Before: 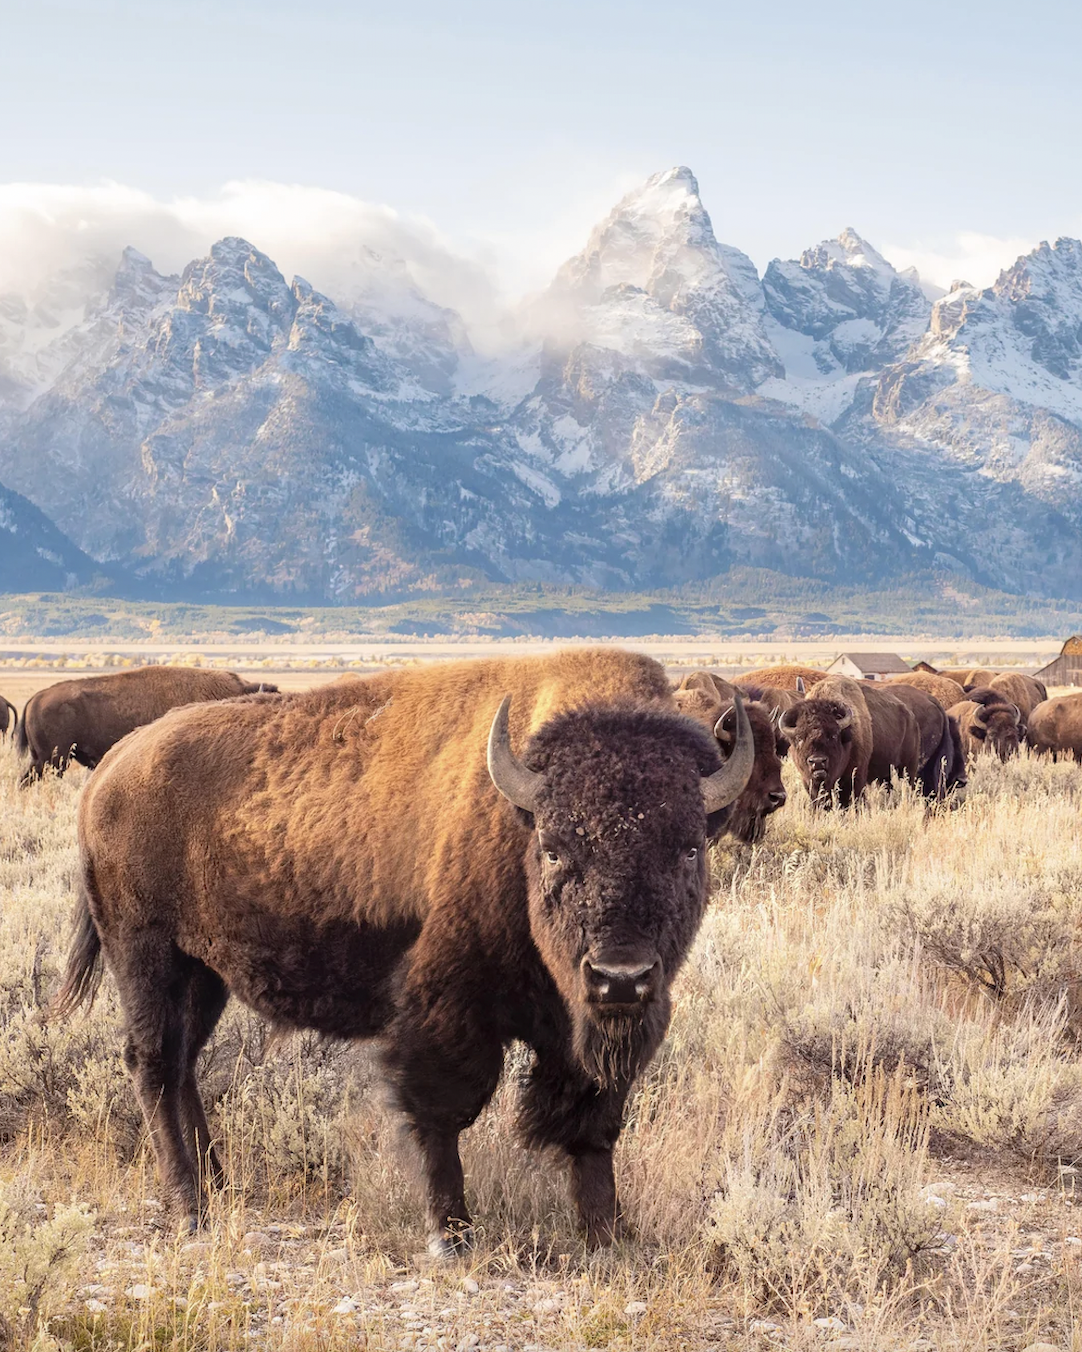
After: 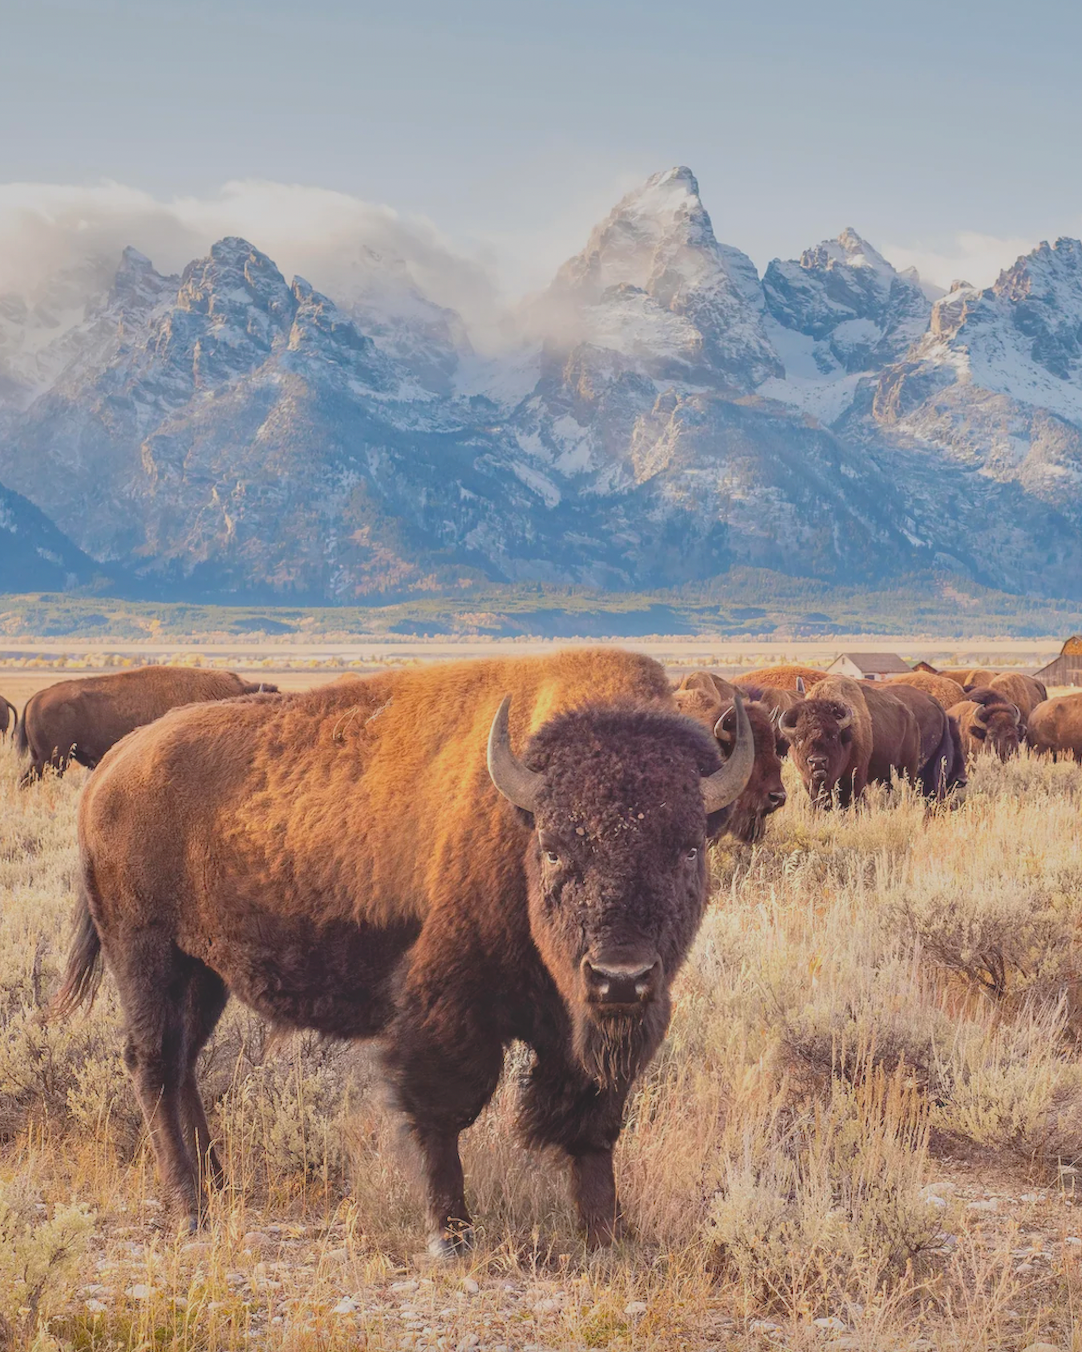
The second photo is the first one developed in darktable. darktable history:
contrast brightness saturation: contrast -0.28
shadows and highlights: shadows 52.42, soften with gaussian
